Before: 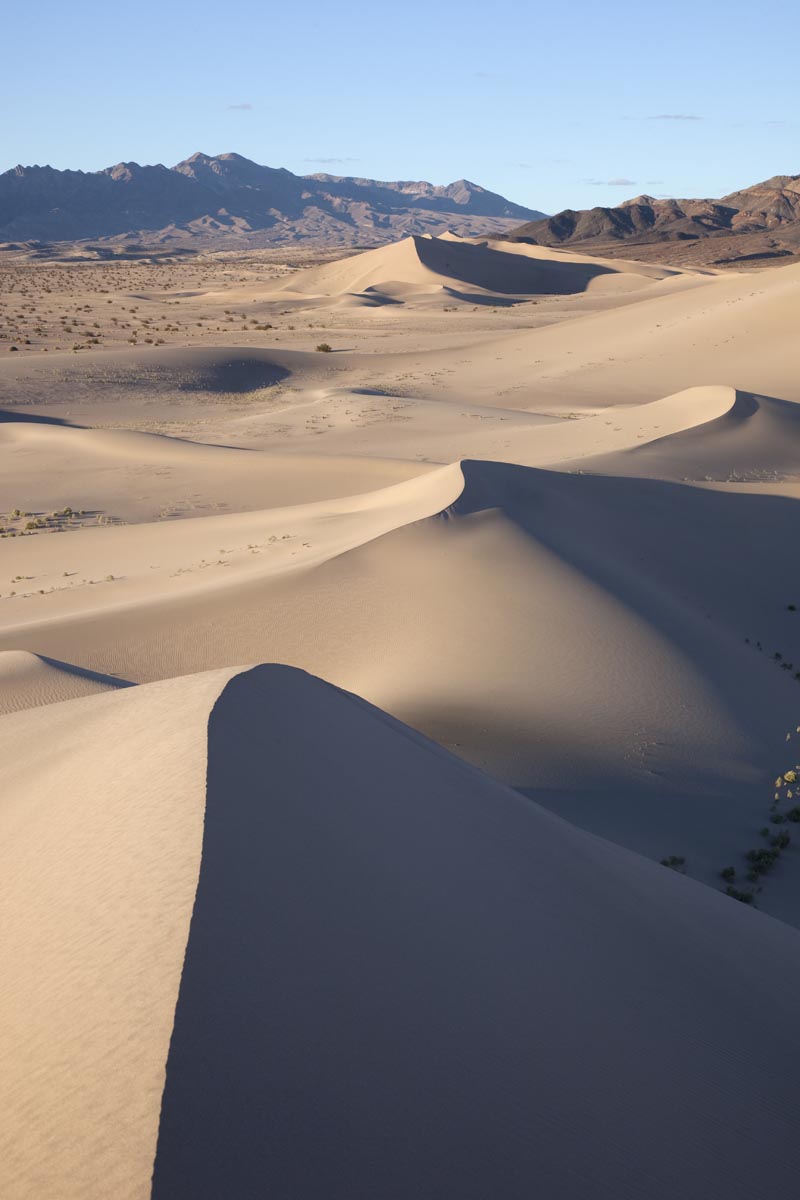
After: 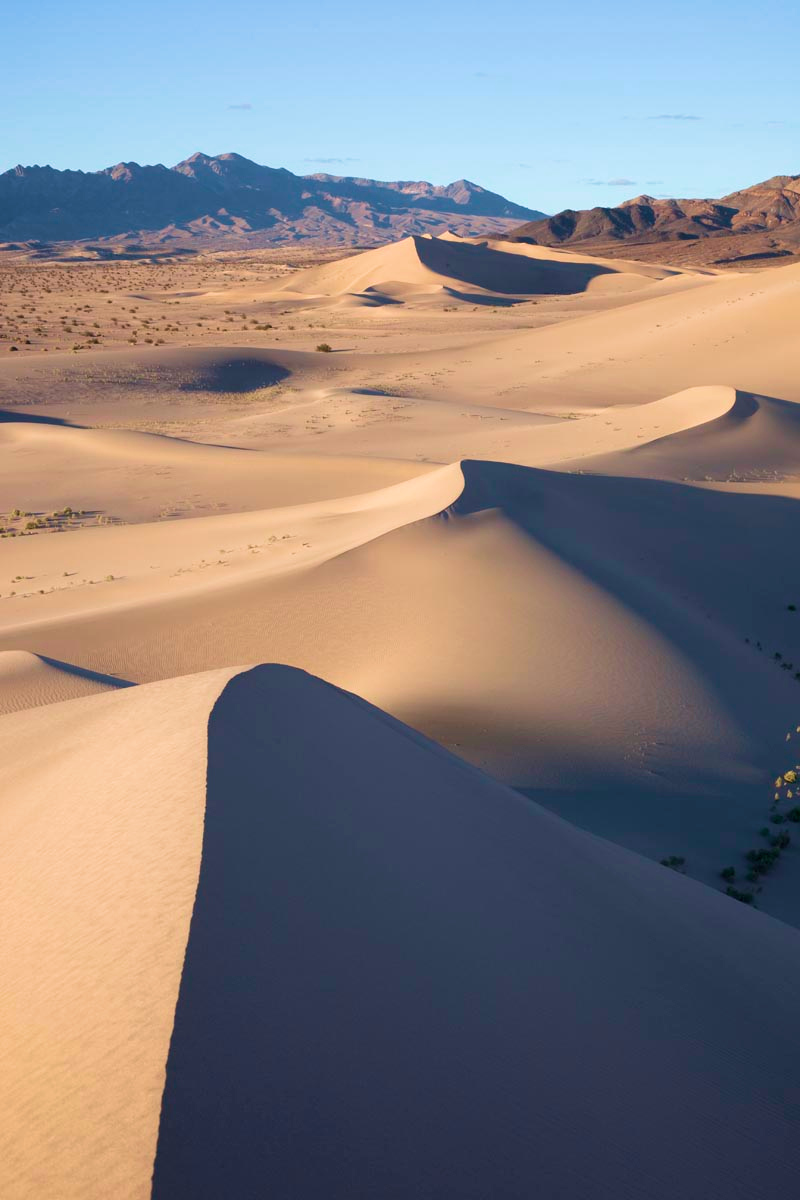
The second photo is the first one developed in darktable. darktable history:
velvia: strength 44.75%
